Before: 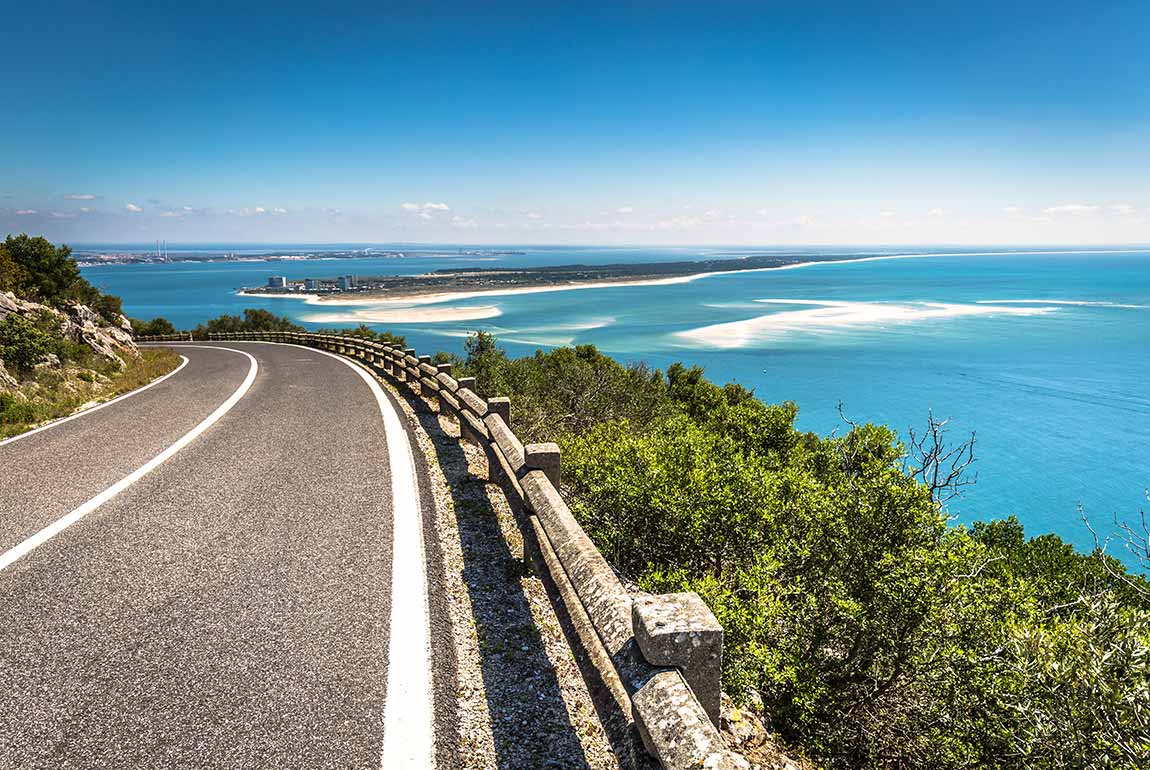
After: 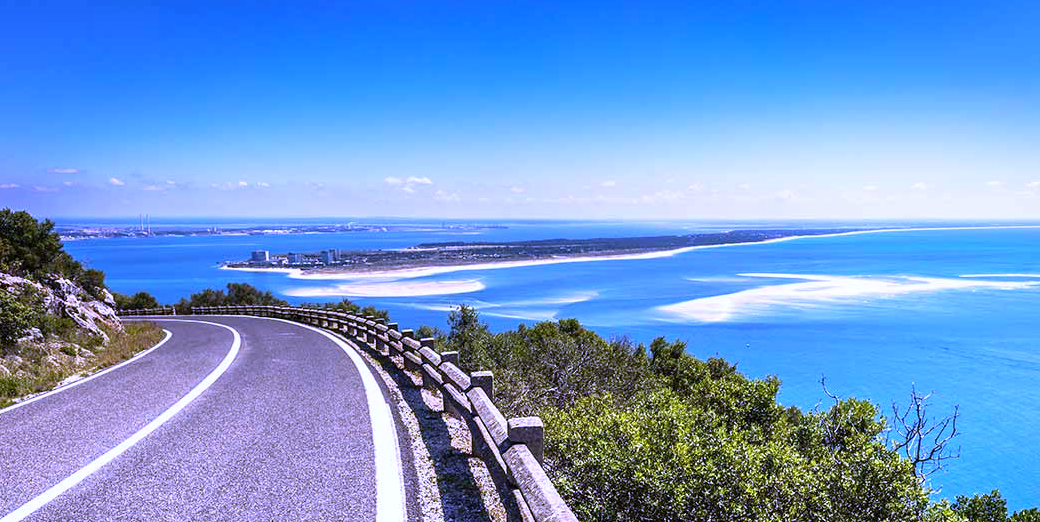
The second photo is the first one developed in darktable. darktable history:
white balance: red 0.98, blue 1.61
crop: left 1.509%, top 3.452%, right 7.696%, bottom 28.452%
